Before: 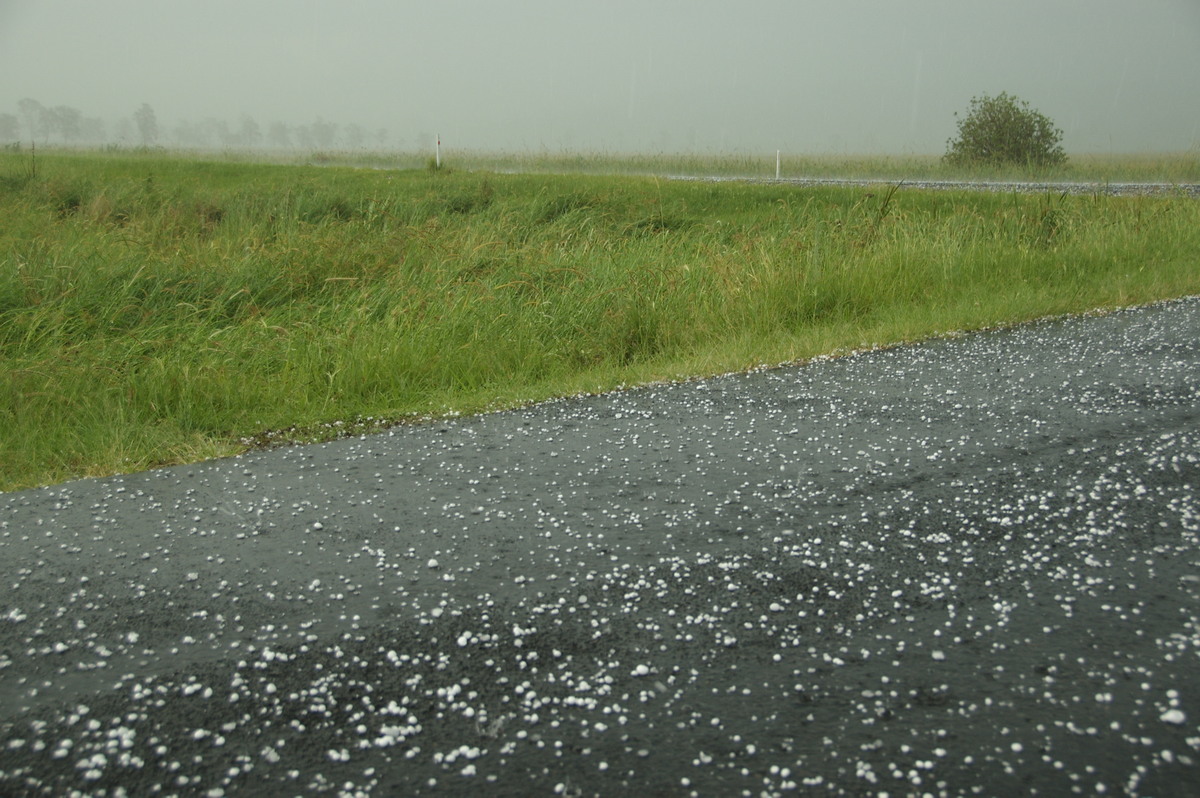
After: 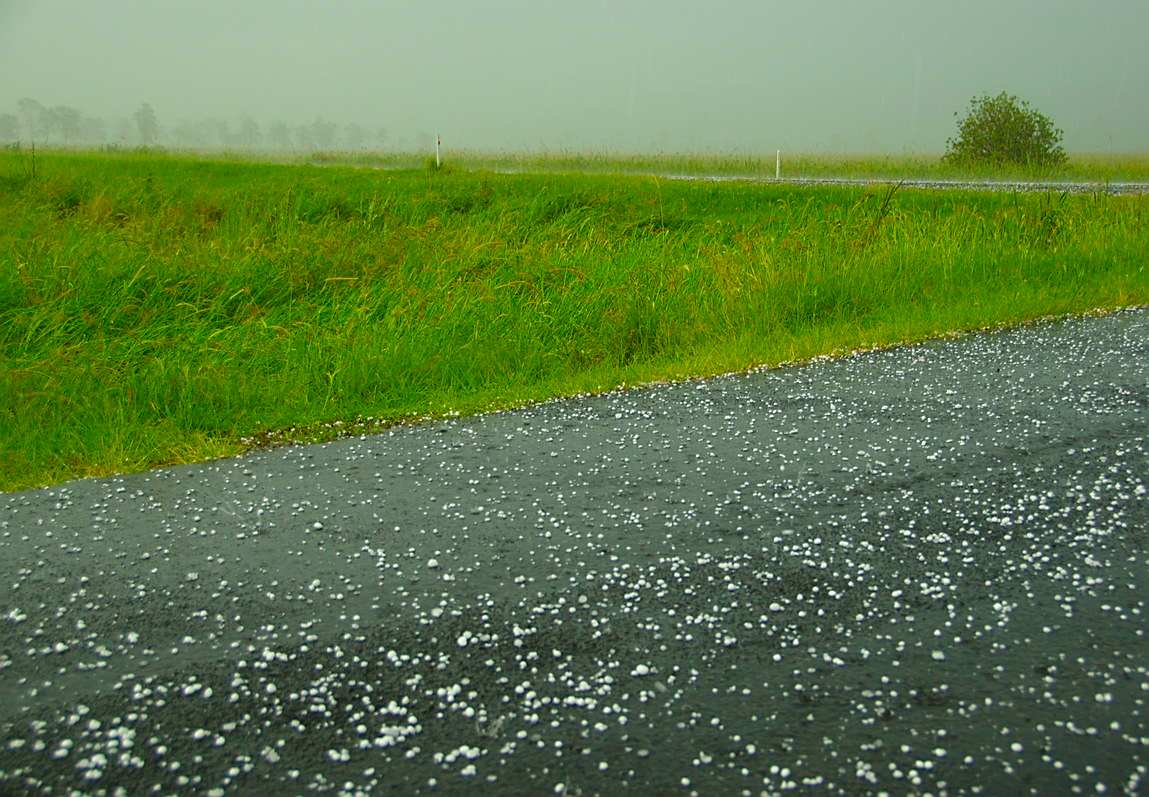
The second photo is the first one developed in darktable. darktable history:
sharpen: on, module defaults
crop: right 4.234%, bottom 0.029%
color correction: highlights b* -0.048, saturation 2.13
